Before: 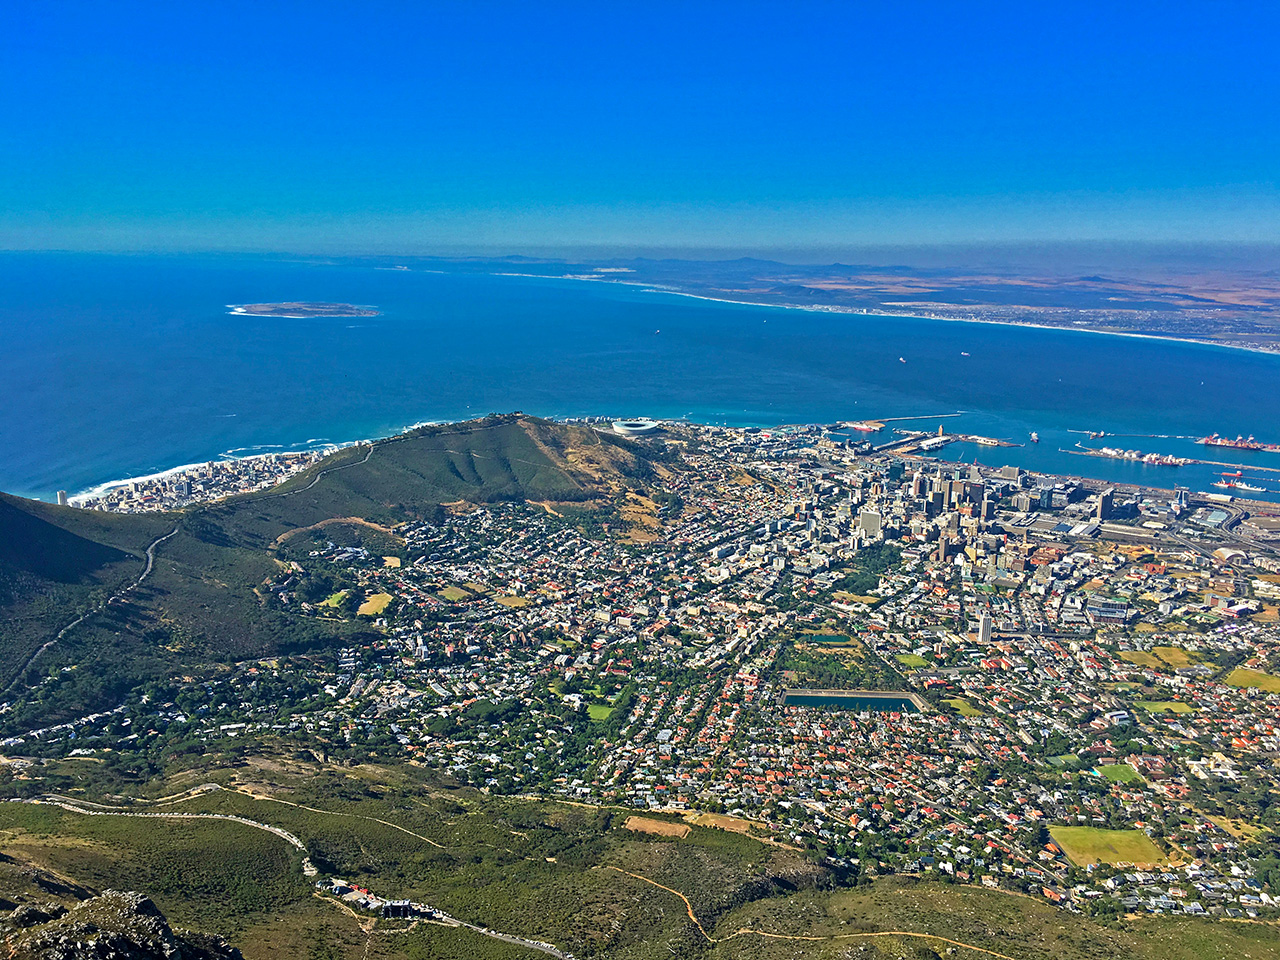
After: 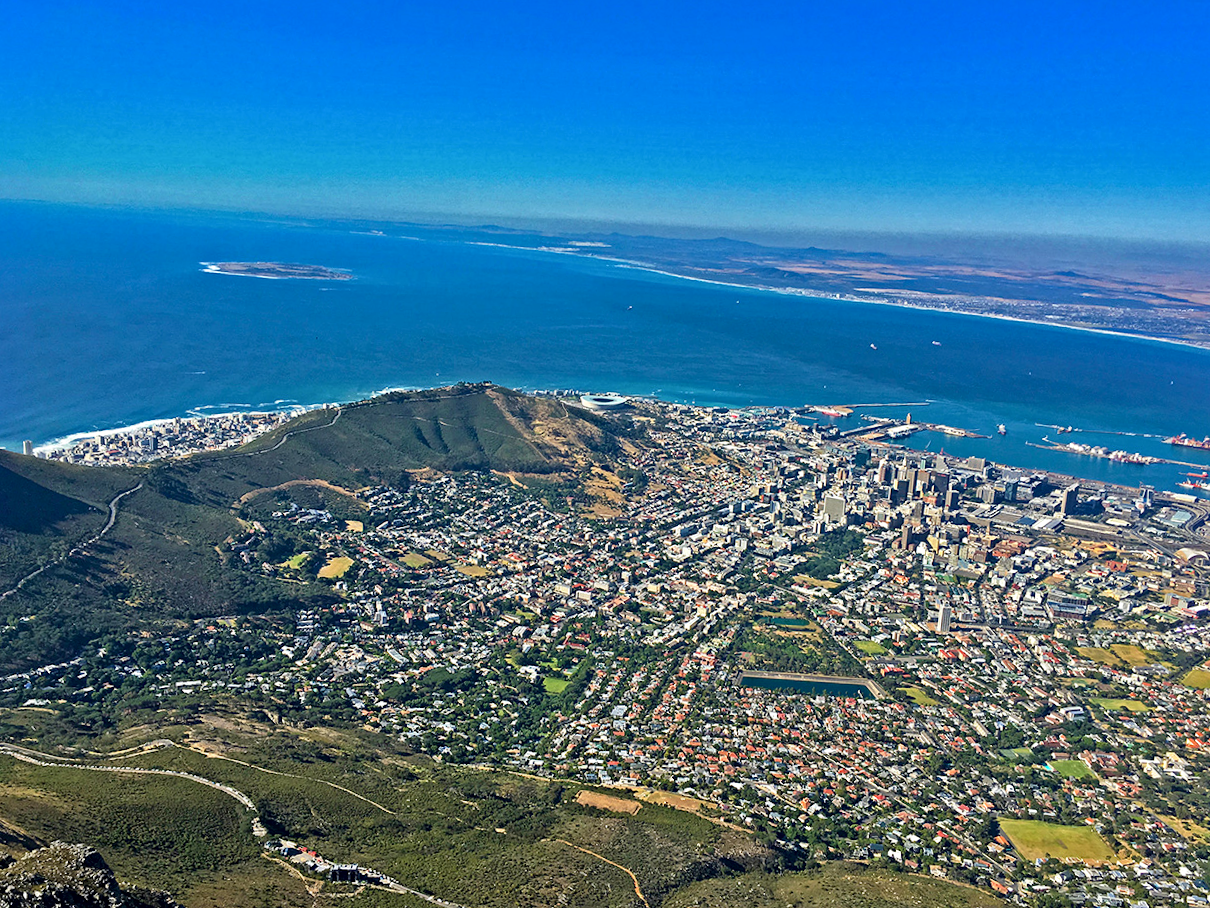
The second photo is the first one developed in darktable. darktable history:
local contrast: mode bilateral grid, contrast 20, coarseness 50, detail 140%, midtone range 0.2
crop and rotate: angle -2.49°
